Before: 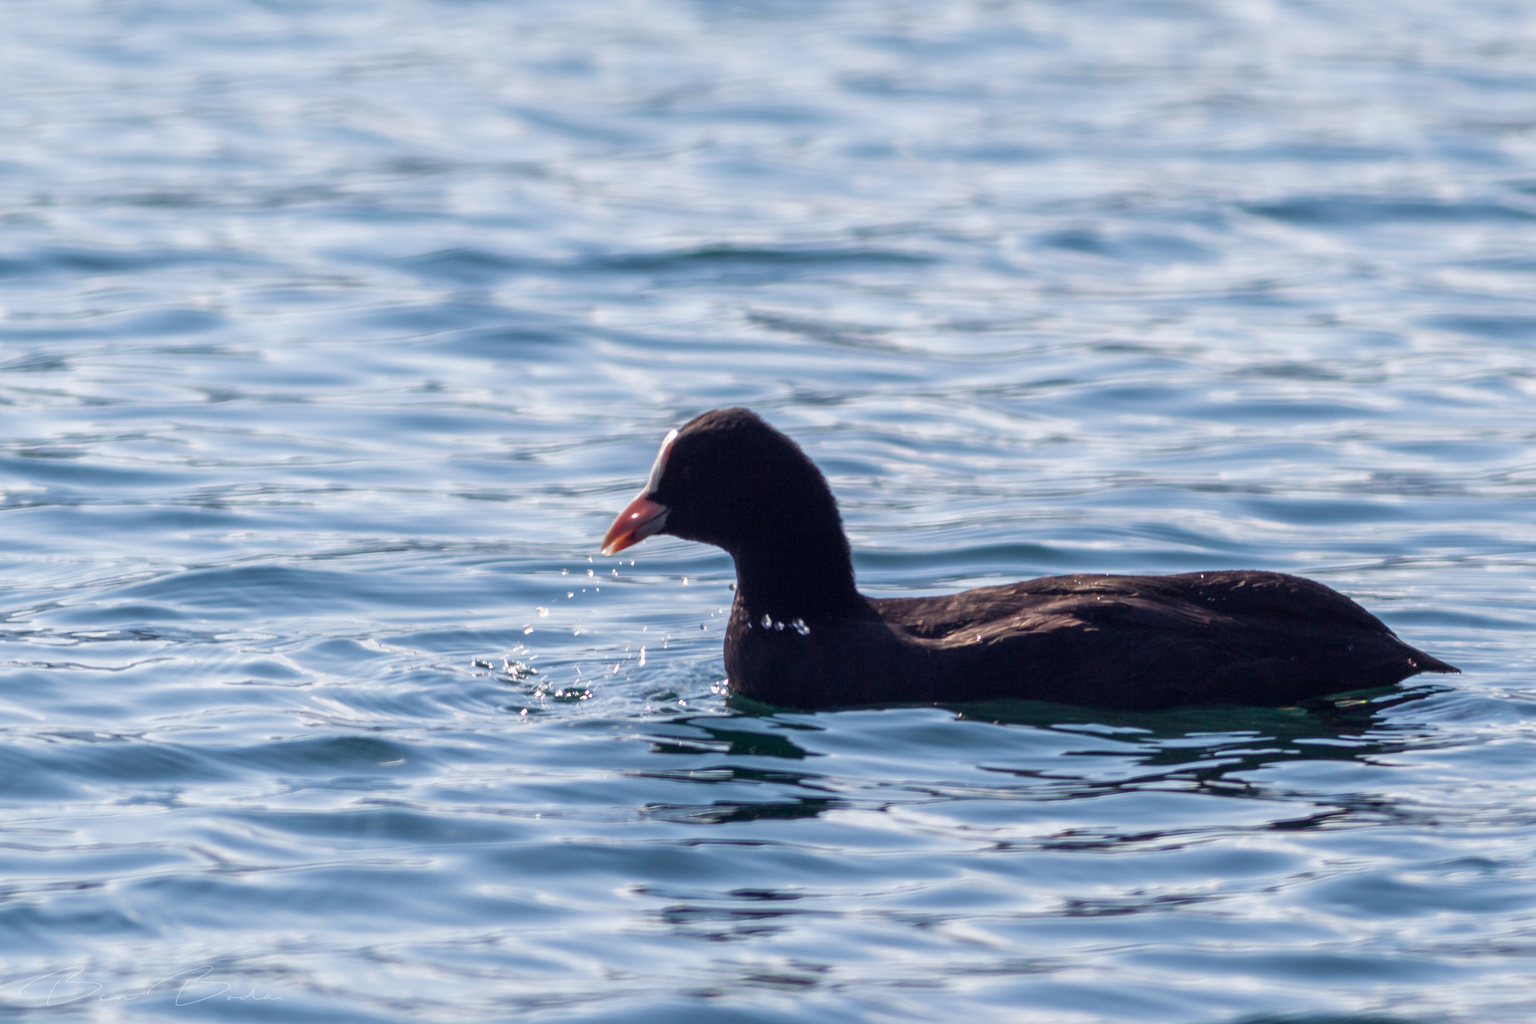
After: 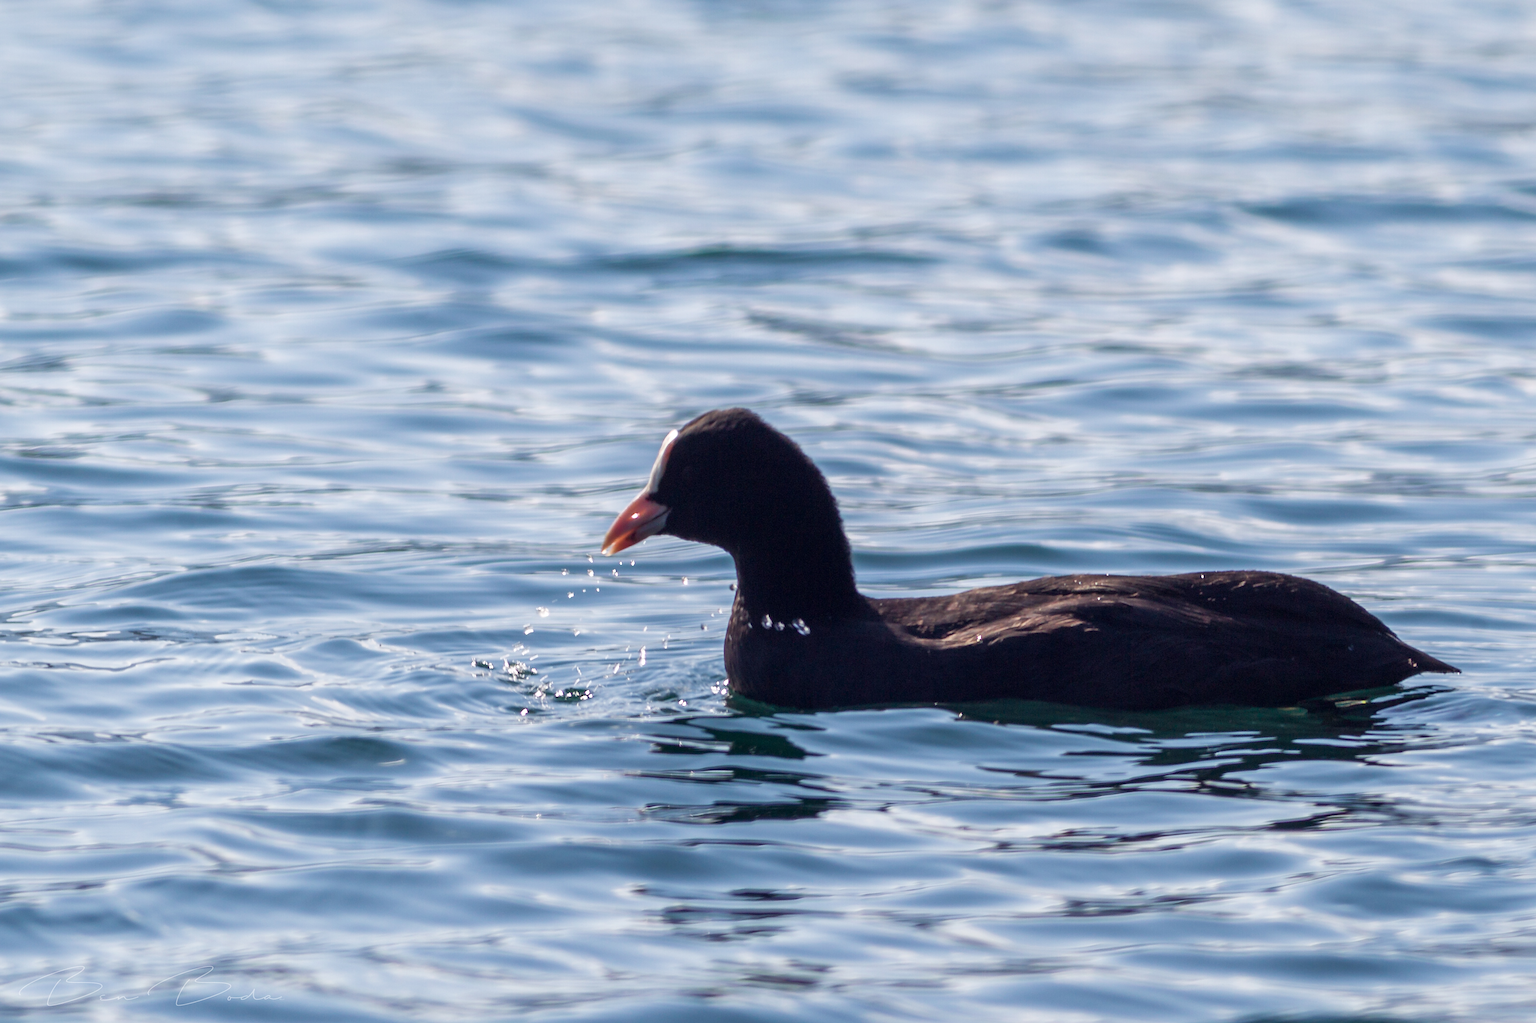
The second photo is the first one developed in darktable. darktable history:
sharpen: radius 1.84, amount 0.413, threshold 1.313
